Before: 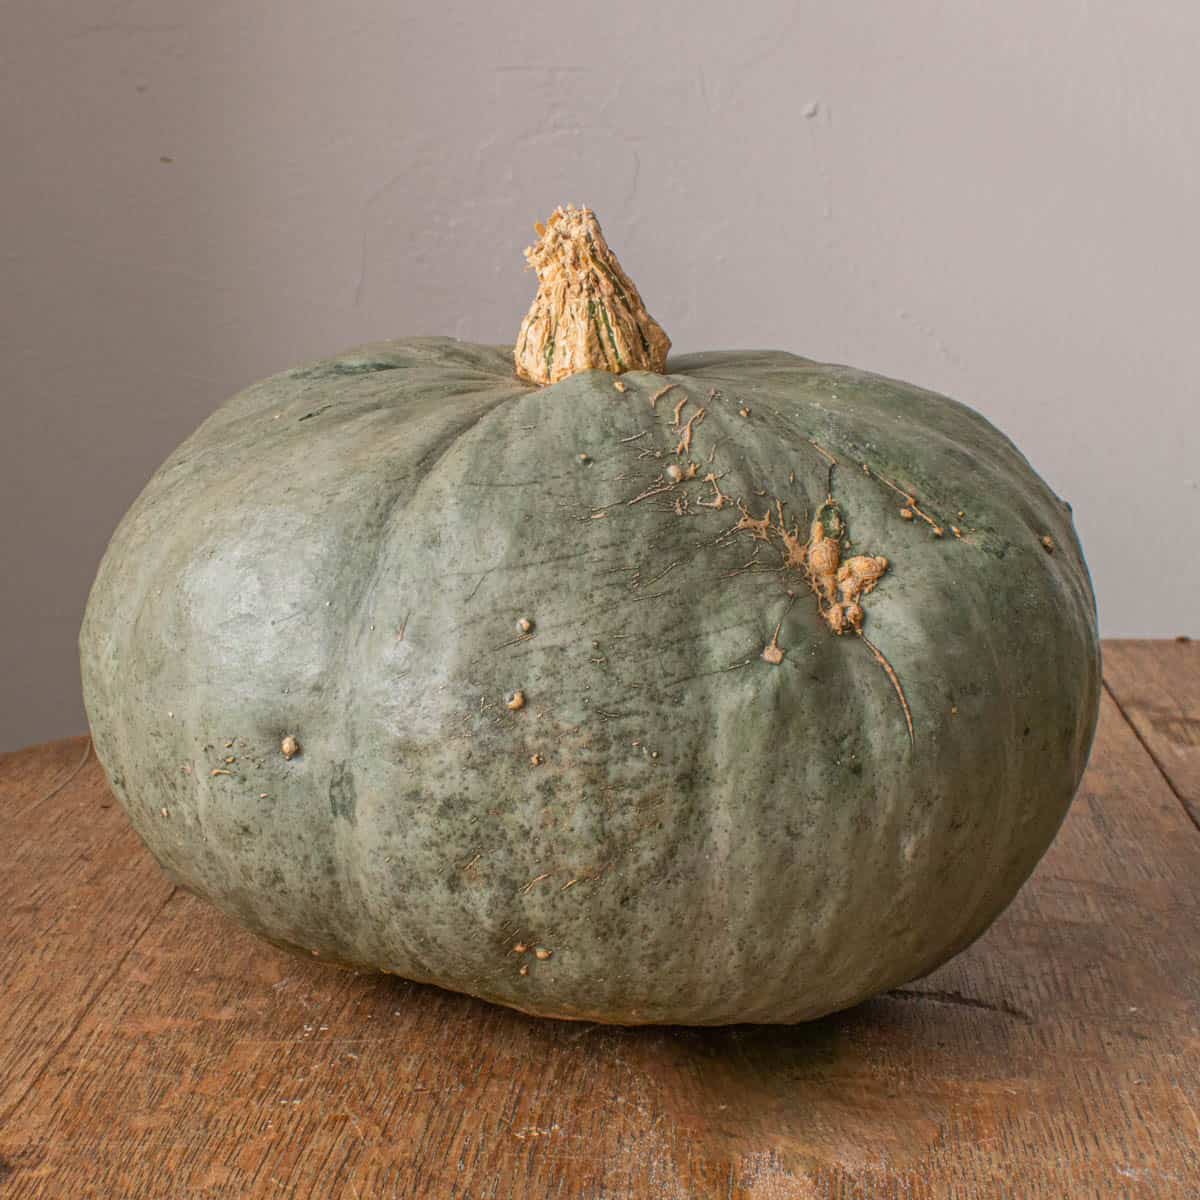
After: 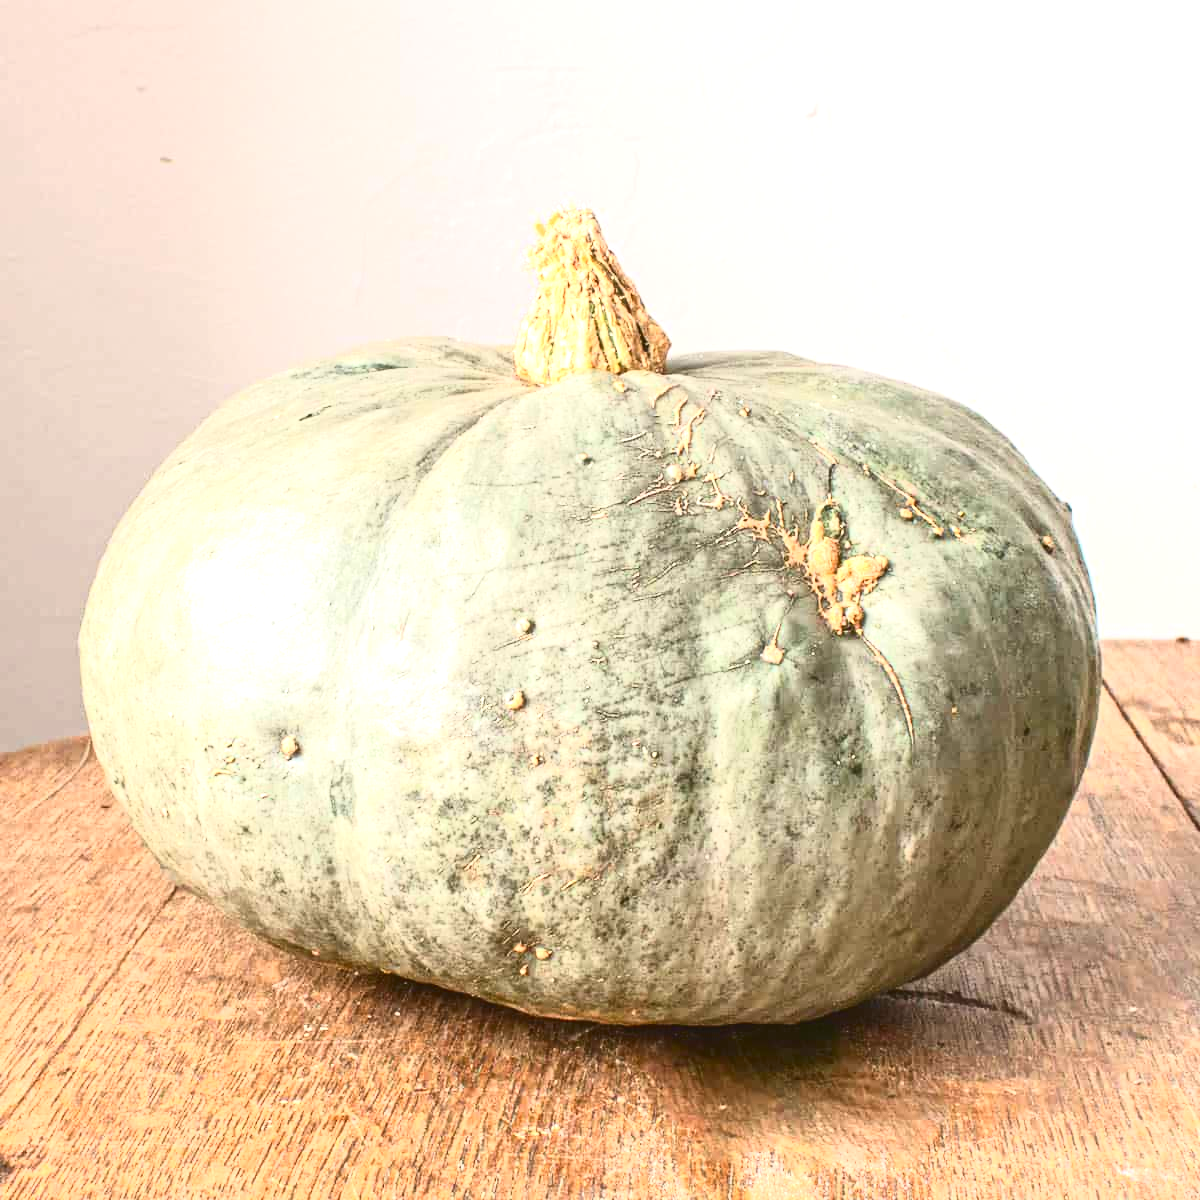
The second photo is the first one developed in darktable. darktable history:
tone curve: curves: ch0 [(0, 0) (0.003, 0.06) (0.011, 0.059) (0.025, 0.065) (0.044, 0.076) (0.069, 0.088) (0.1, 0.102) (0.136, 0.116) (0.177, 0.137) (0.224, 0.169) (0.277, 0.214) (0.335, 0.271) (0.399, 0.356) (0.468, 0.459) (0.543, 0.579) (0.623, 0.705) (0.709, 0.823) (0.801, 0.918) (0.898, 0.963) (1, 1)], color space Lab, independent channels, preserve colors none
exposure: black level correction 0, exposure 1.454 EV, compensate highlight preservation false
